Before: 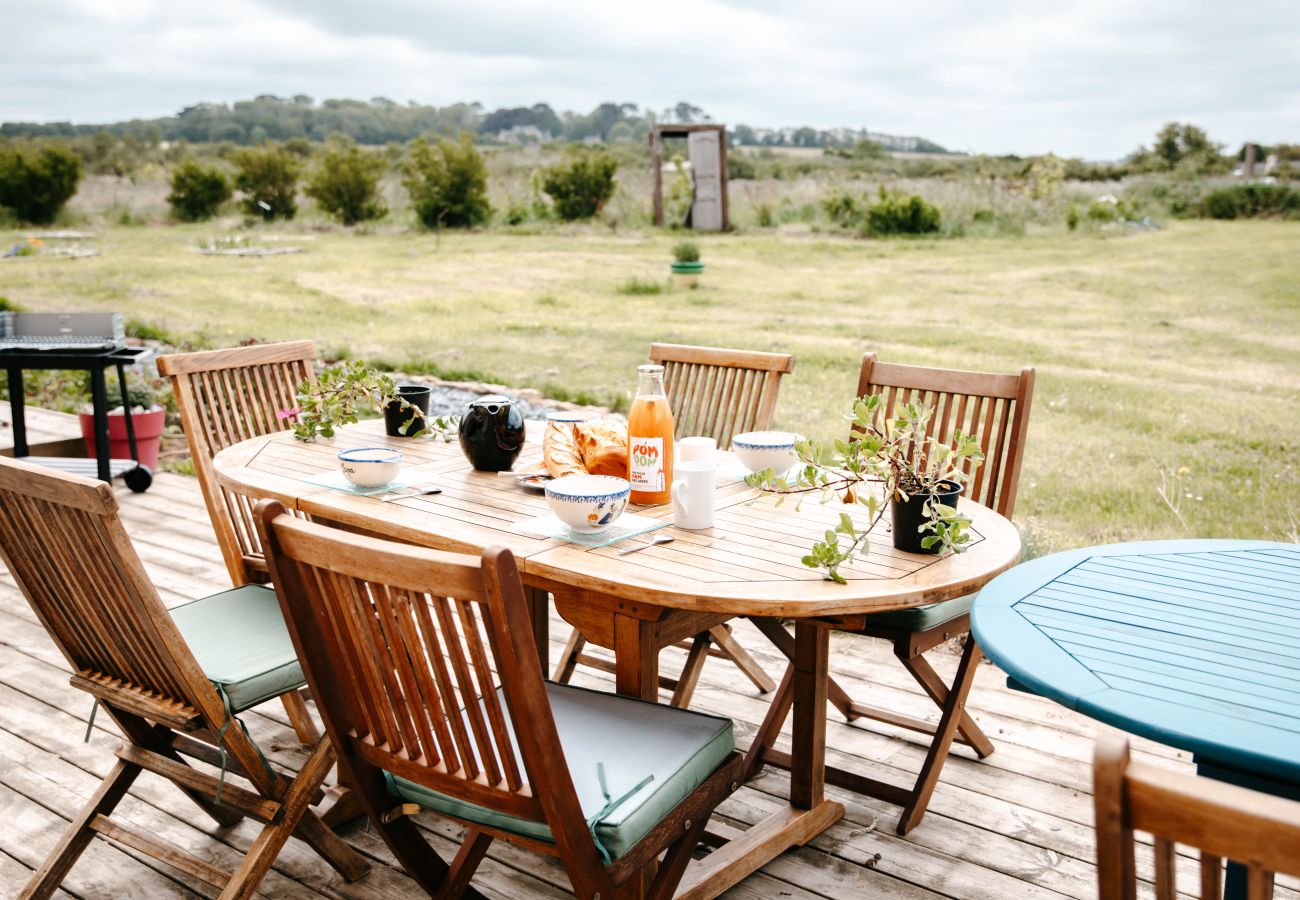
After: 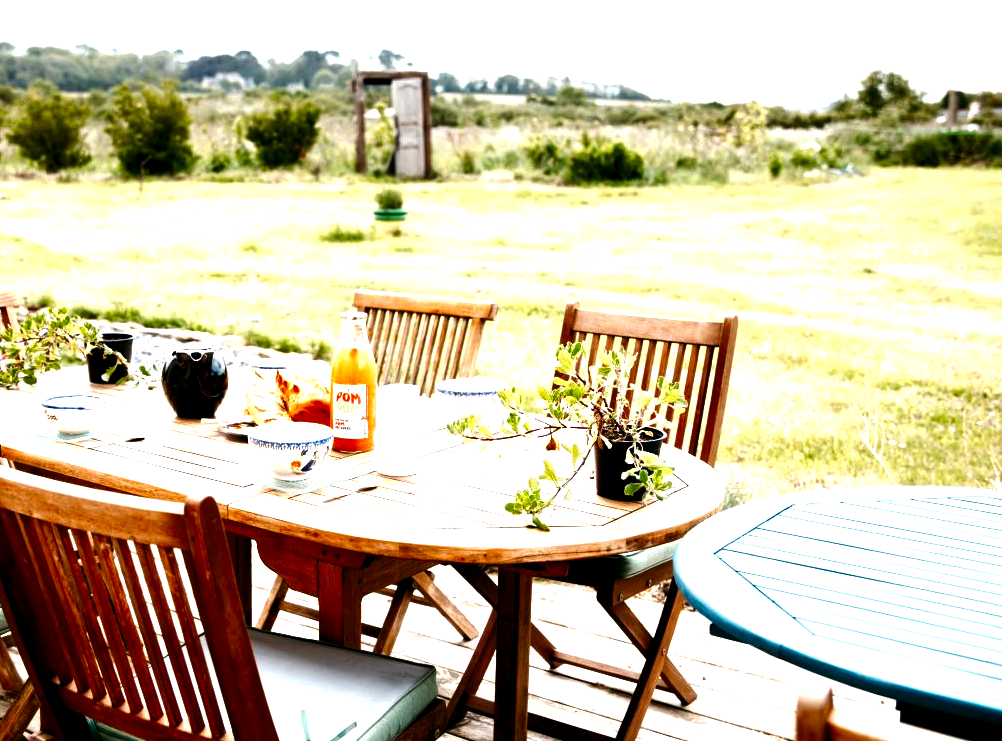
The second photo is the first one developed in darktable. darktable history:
contrast brightness saturation: contrast 0.097, brightness -0.257, saturation 0.137
levels: levels [0.012, 0.367, 0.697]
crop: left 22.865%, top 5.922%, bottom 11.658%
